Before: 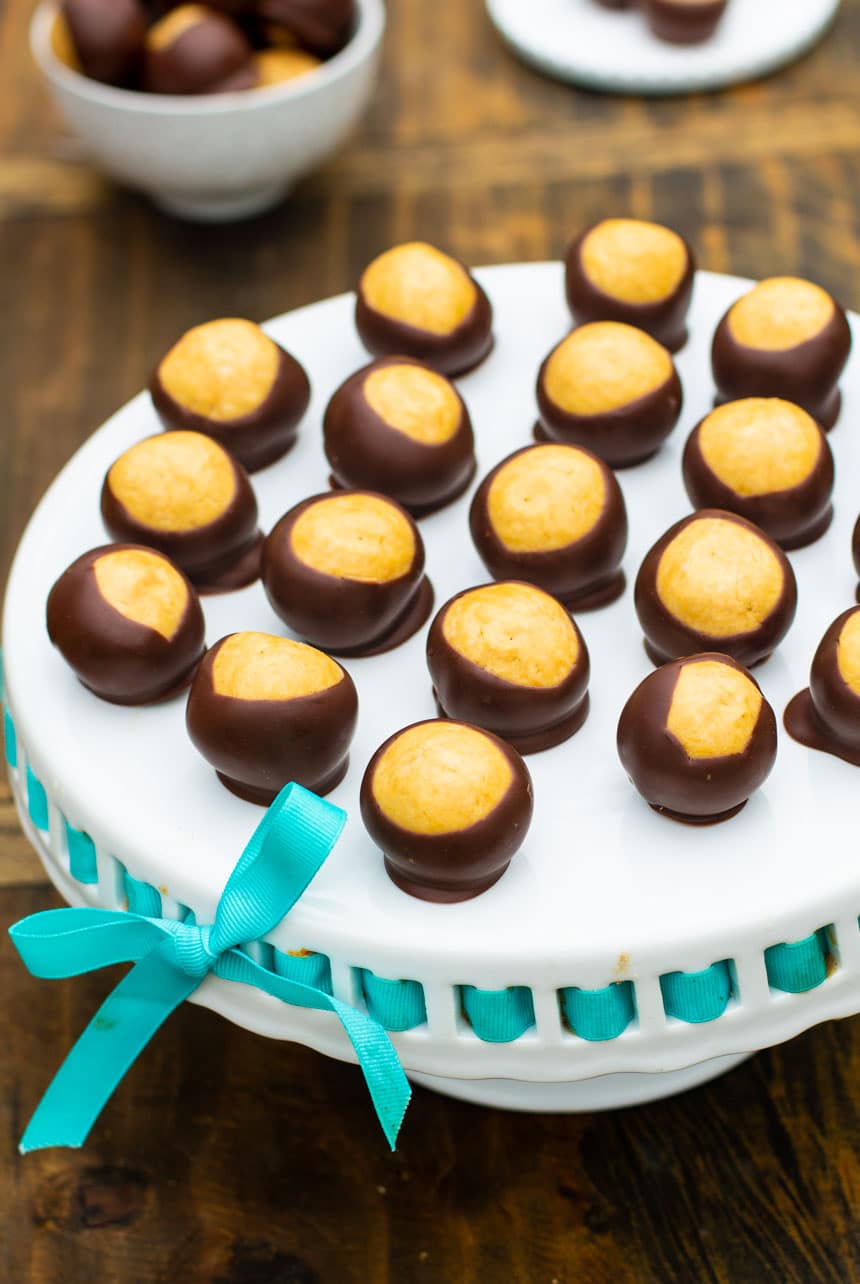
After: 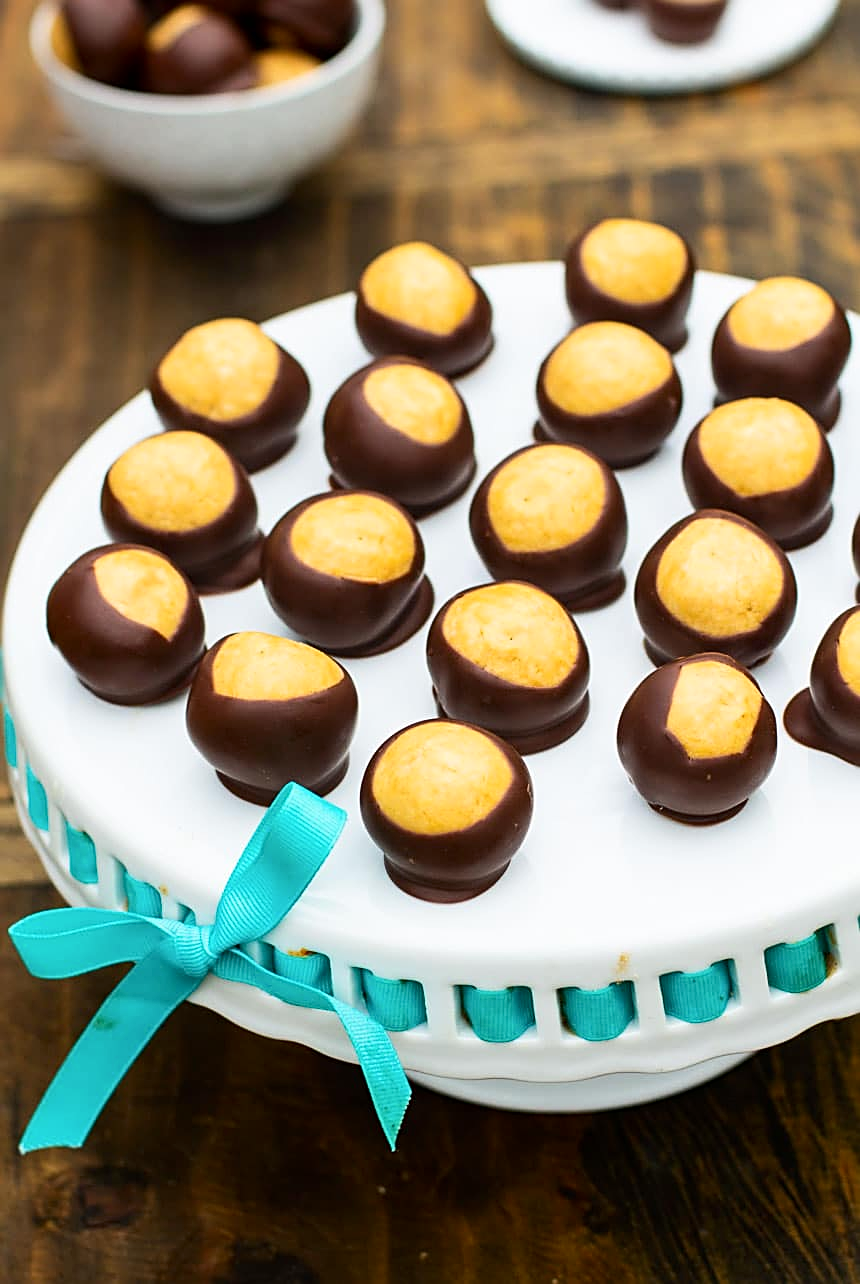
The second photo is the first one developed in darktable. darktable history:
contrast brightness saturation: contrast 0.135
sharpen: amount 0.596
